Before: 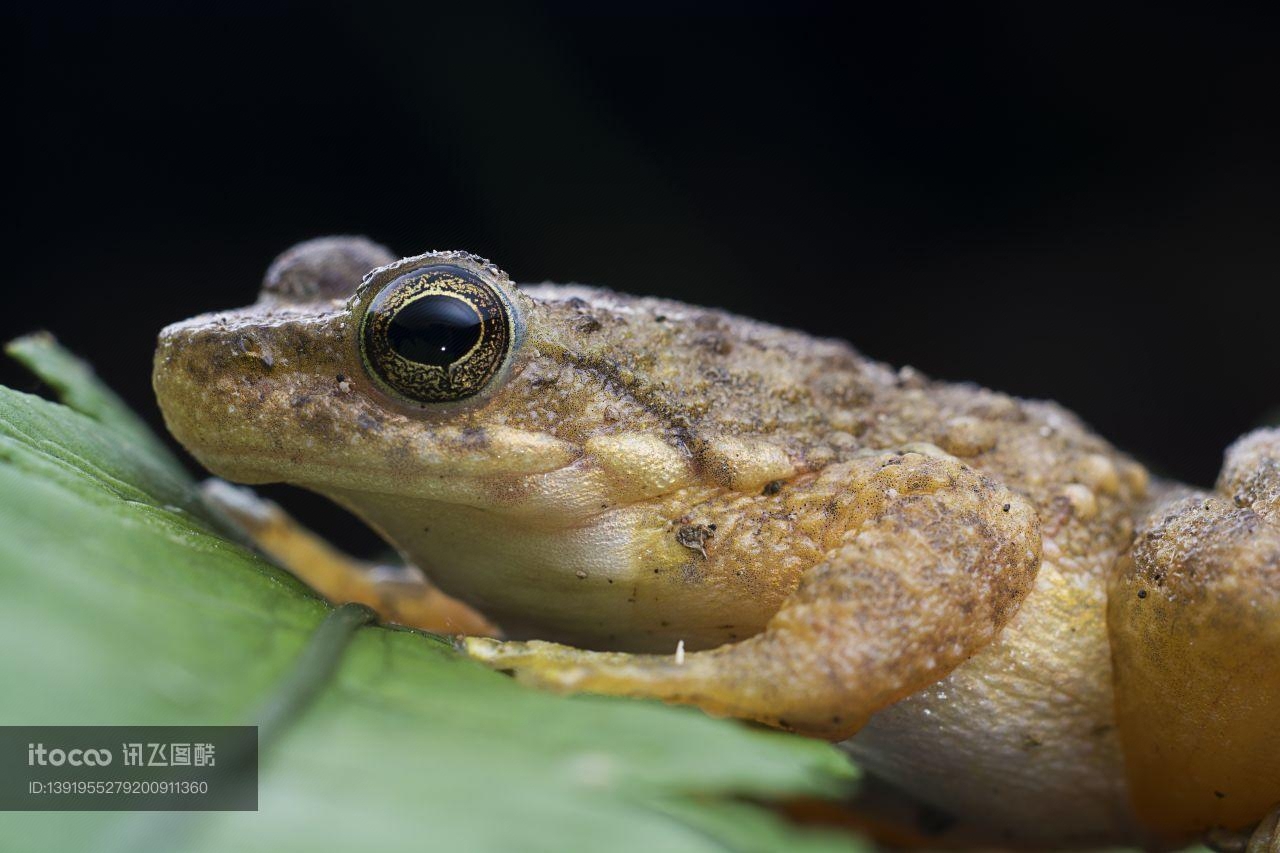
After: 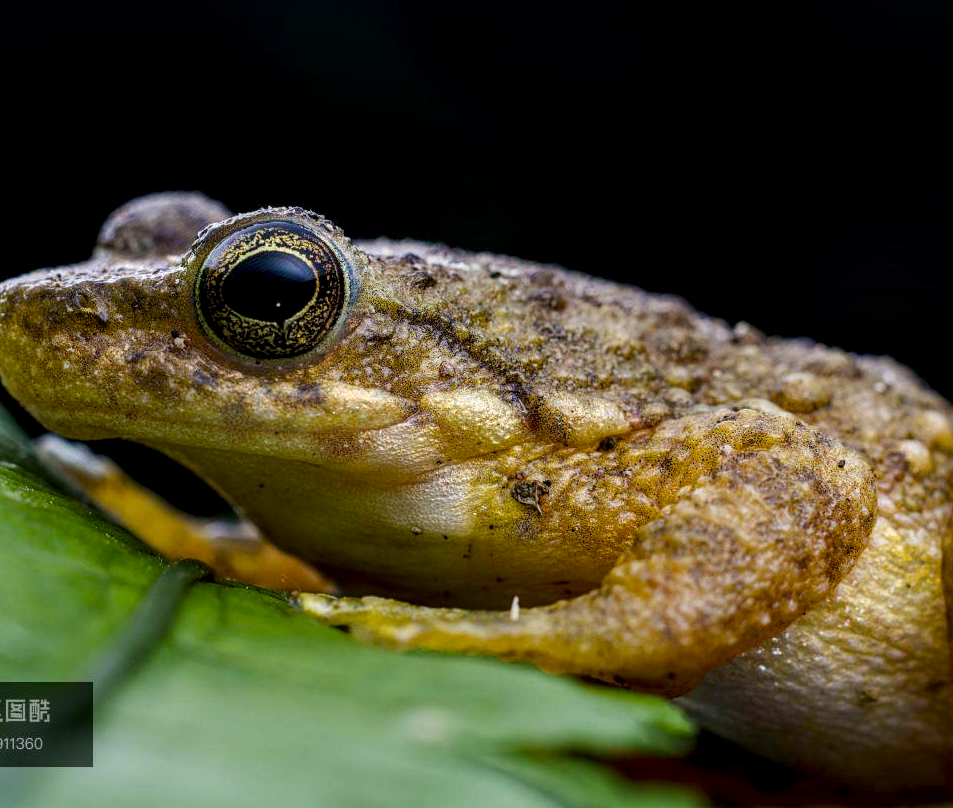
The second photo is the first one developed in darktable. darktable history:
crop and rotate: left 12.957%, top 5.264%, right 12.562%
local contrast: highlights 20%, shadows 71%, detail 170%
color balance rgb: power › hue 328.4°, perceptual saturation grading › global saturation 20%, perceptual saturation grading › highlights 2.491%, perceptual saturation grading › shadows 49.851%, global vibrance 20%
exposure: exposure -0.489 EV, compensate exposure bias true, compensate highlight preservation false
